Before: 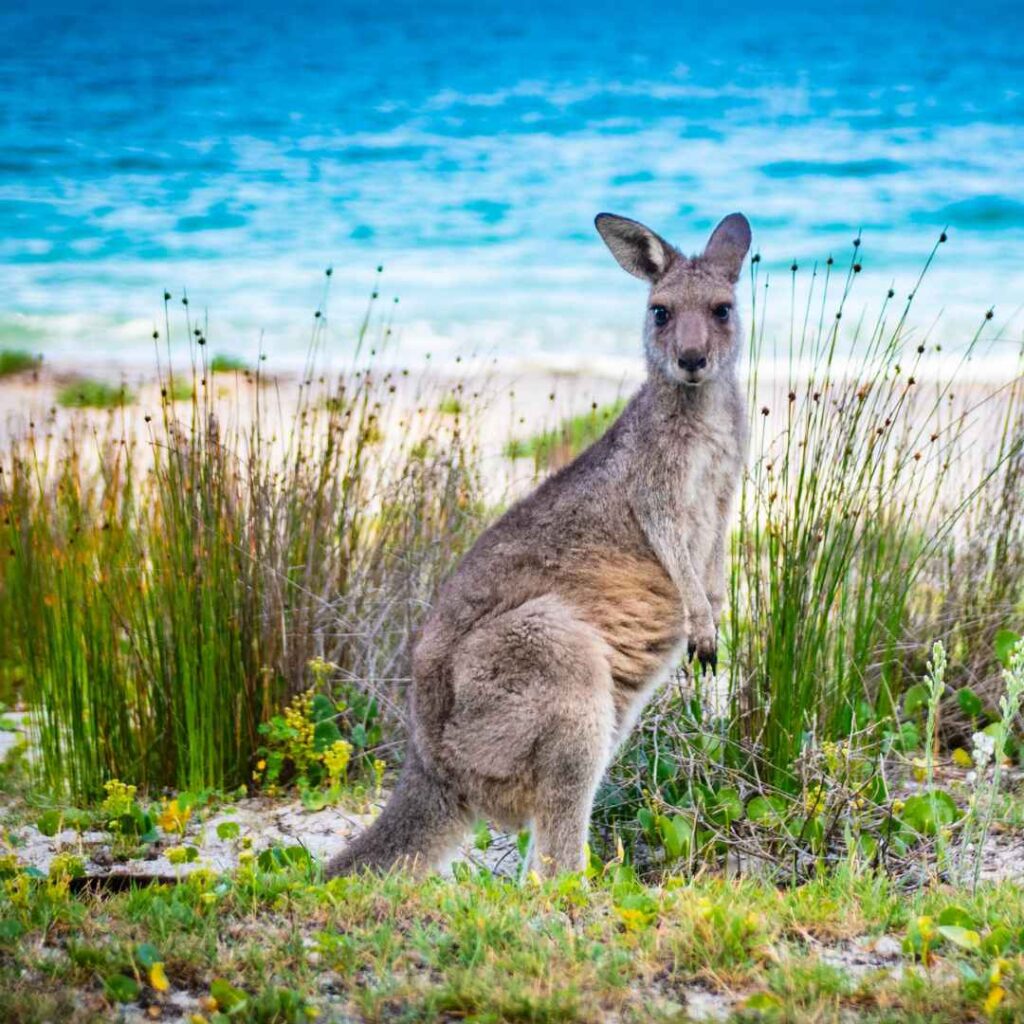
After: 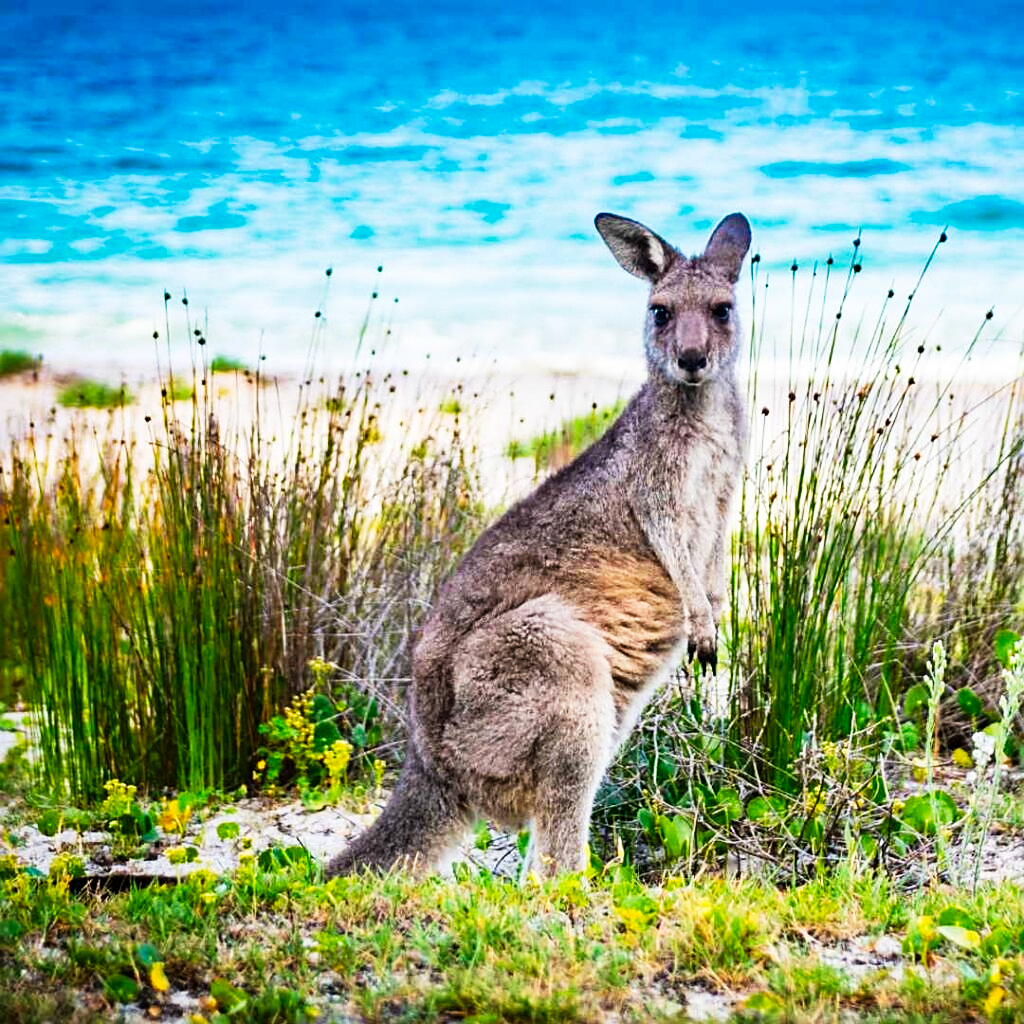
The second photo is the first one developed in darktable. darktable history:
tone curve: curves: ch0 [(0, 0) (0.137, 0.063) (0.255, 0.176) (0.502, 0.502) (0.749, 0.839) (1, 1)], preserve colors none
sharpen: on, module defaults
exposure: compensate exposure bias true, compensate highlight preservation false
